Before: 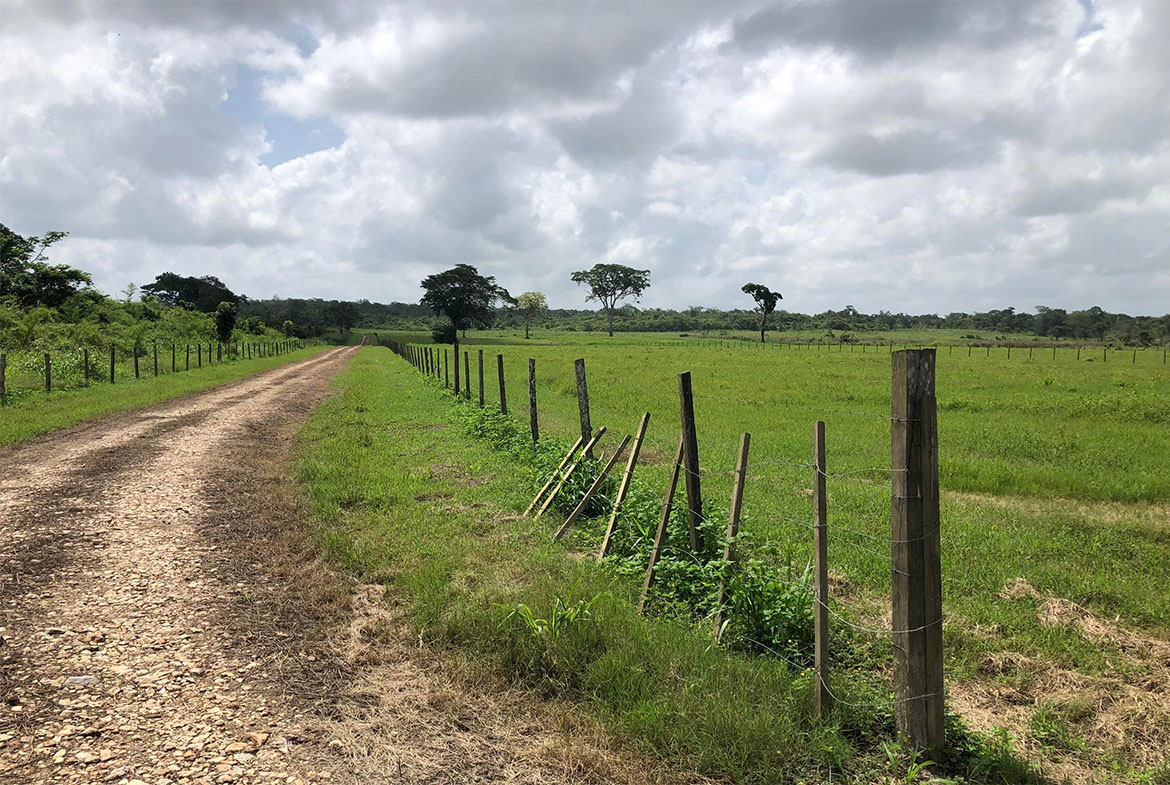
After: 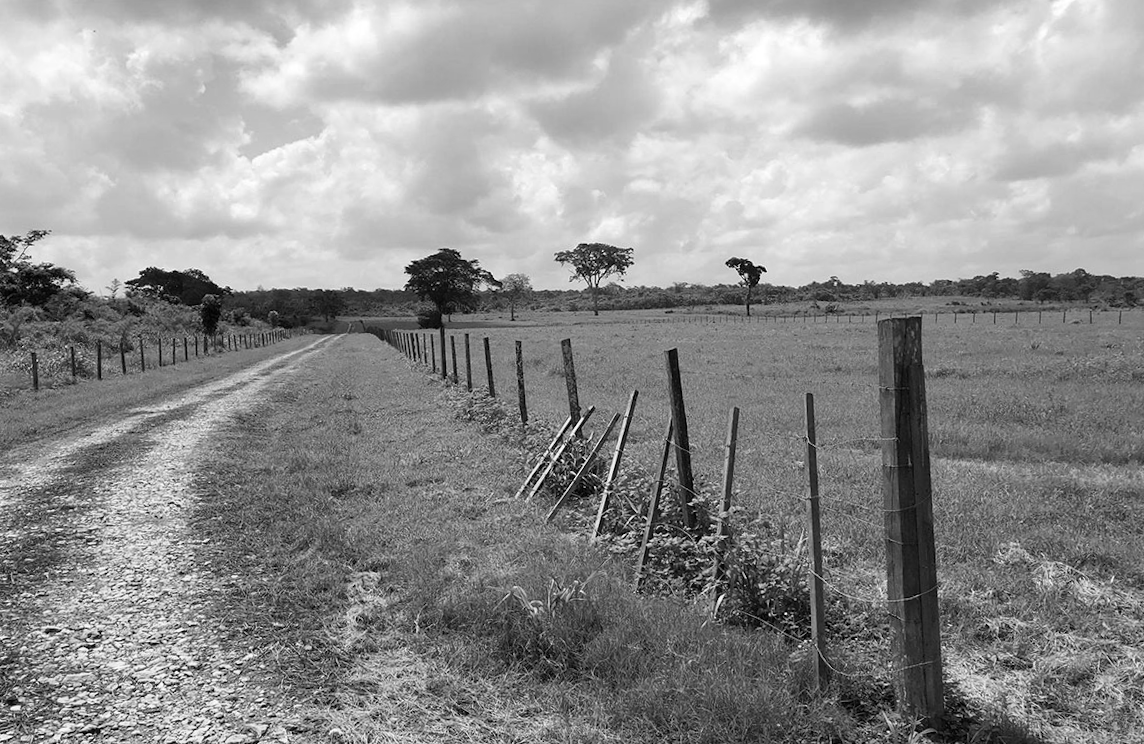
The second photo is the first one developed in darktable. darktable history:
monochrome: a -3.63, b -0.465
rotate and perspective: rotation -2°, crop left 0.022, crop right 0.978, crop top 0.049, crop bottom 0.951
